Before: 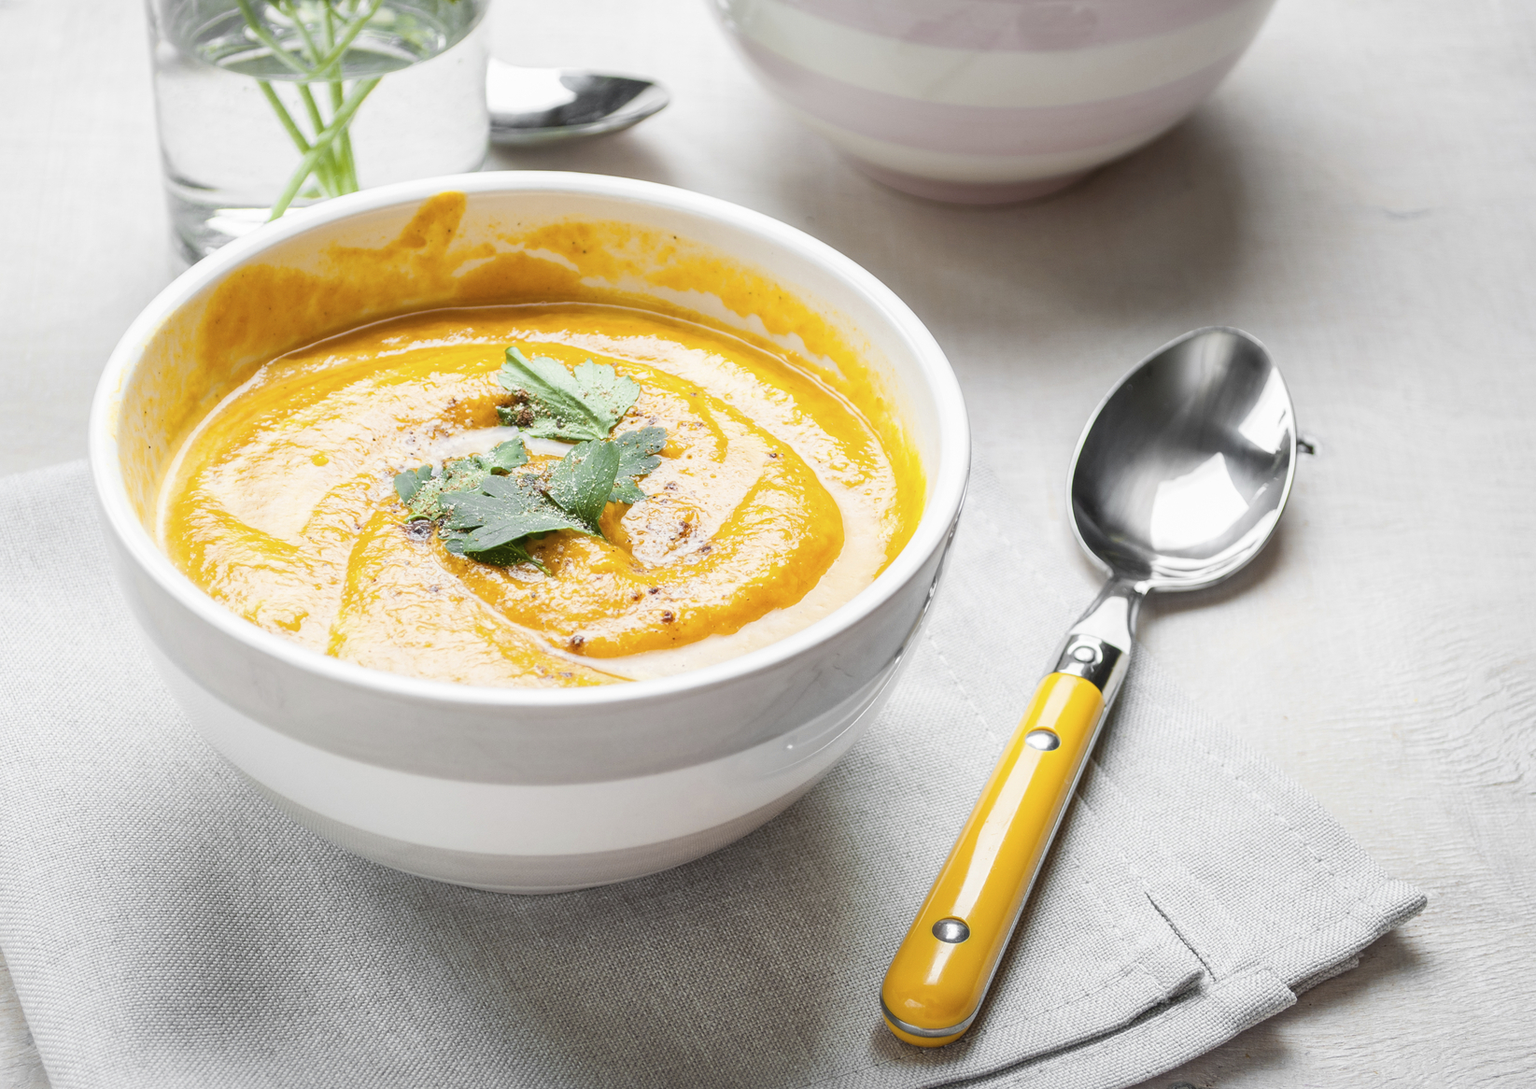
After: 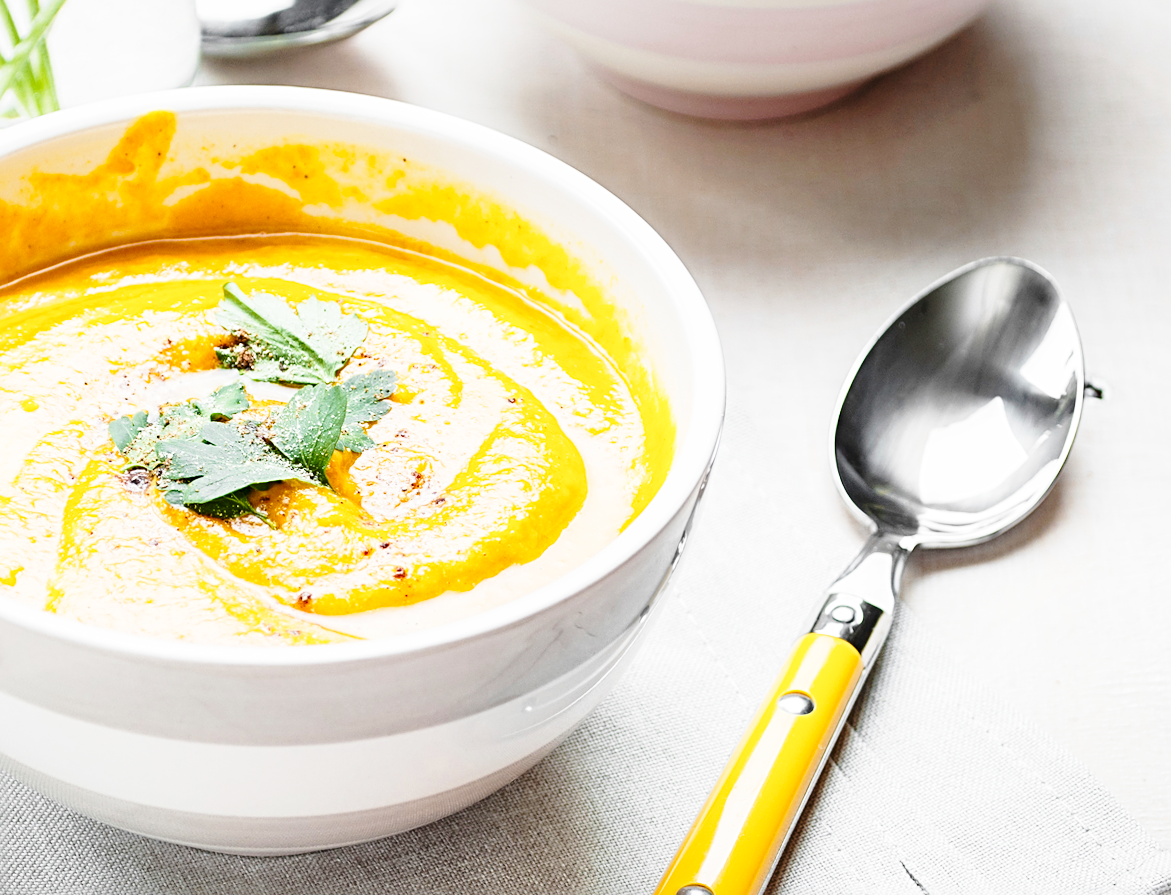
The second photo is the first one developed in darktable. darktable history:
crop: left 16.768%, top 8.653%, right 8.362%, bottom 12.485%
rotate and perspective: rotation 0.074°, lens shift (vertical) 0.096, lens shift (horizontal) -0.041, crop left 0.043, crop right 0.952, crop top 0.024, crop bottom 0.979
base curve: curves: ch0 [(0, 0) (0.028, 0.03) (0.121, 0.232) (0.46, 0.748) (0.859, 0.968) (1, 1)], preserve colors none
sharpen: radius 3.119
